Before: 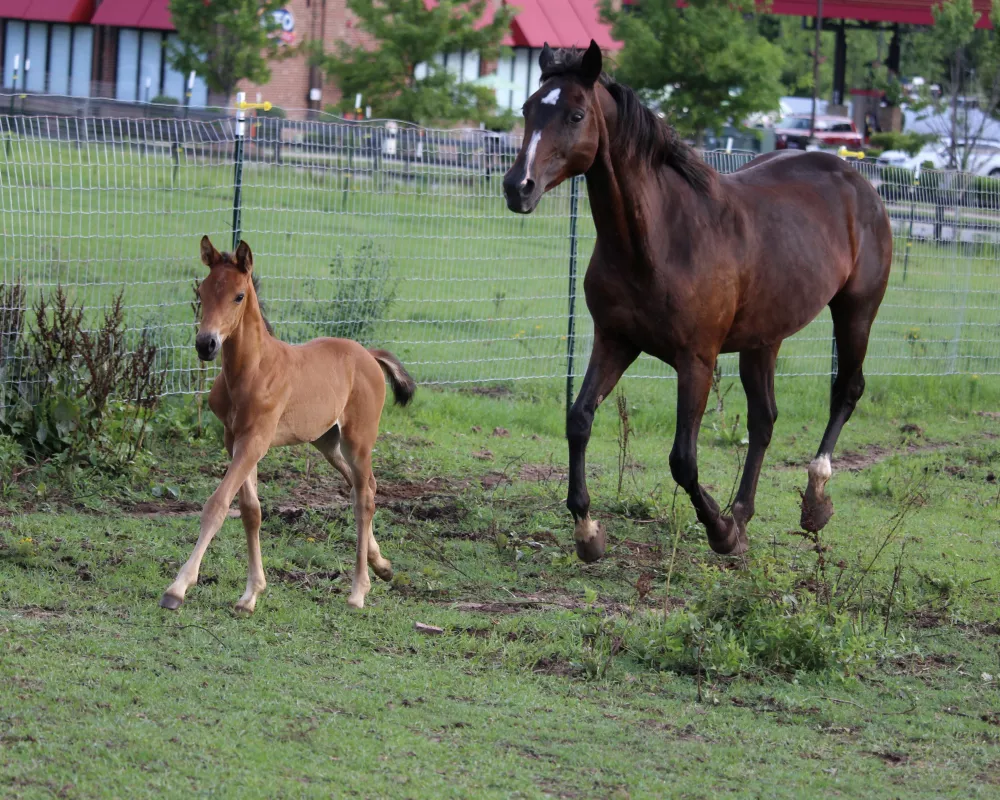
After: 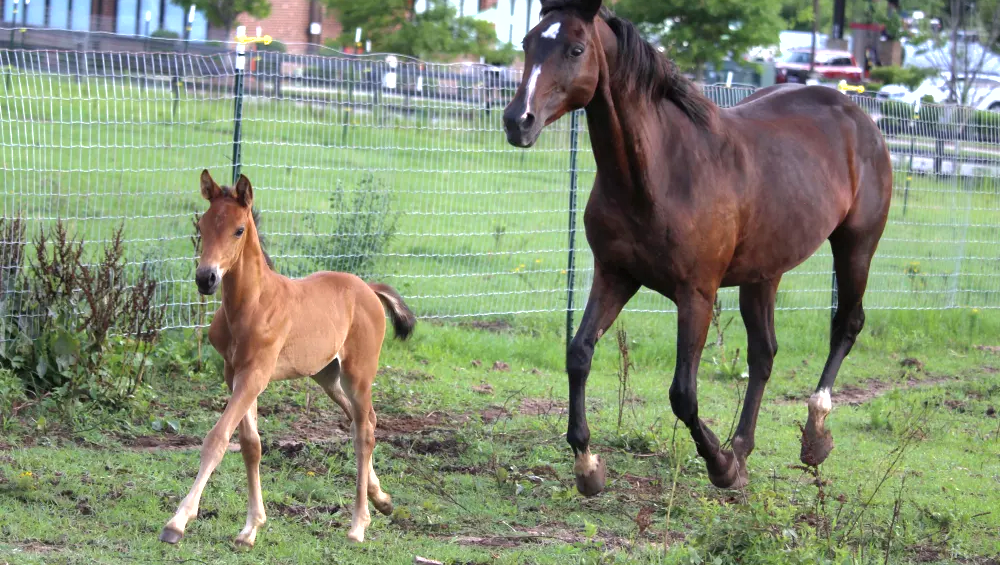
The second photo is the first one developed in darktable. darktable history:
crop and rotate: top 8.305%, bottom 21.057%
shadows and highlights: on, module defaults
exposure: black level correction 0, exposure 0.498 EV, compensate exposure bias true, compensate highlight preservation false
tone equalizer: -8 EV -0.446 EV, -7 EV -0.427 EV, -6 EV -0.316 EV, -5 EV -0.209 EV, -3 EV 0.231 EV, -2 EV 0.322 EV, -1 EV 0.379 EV, +0 EV 0.431 EV
